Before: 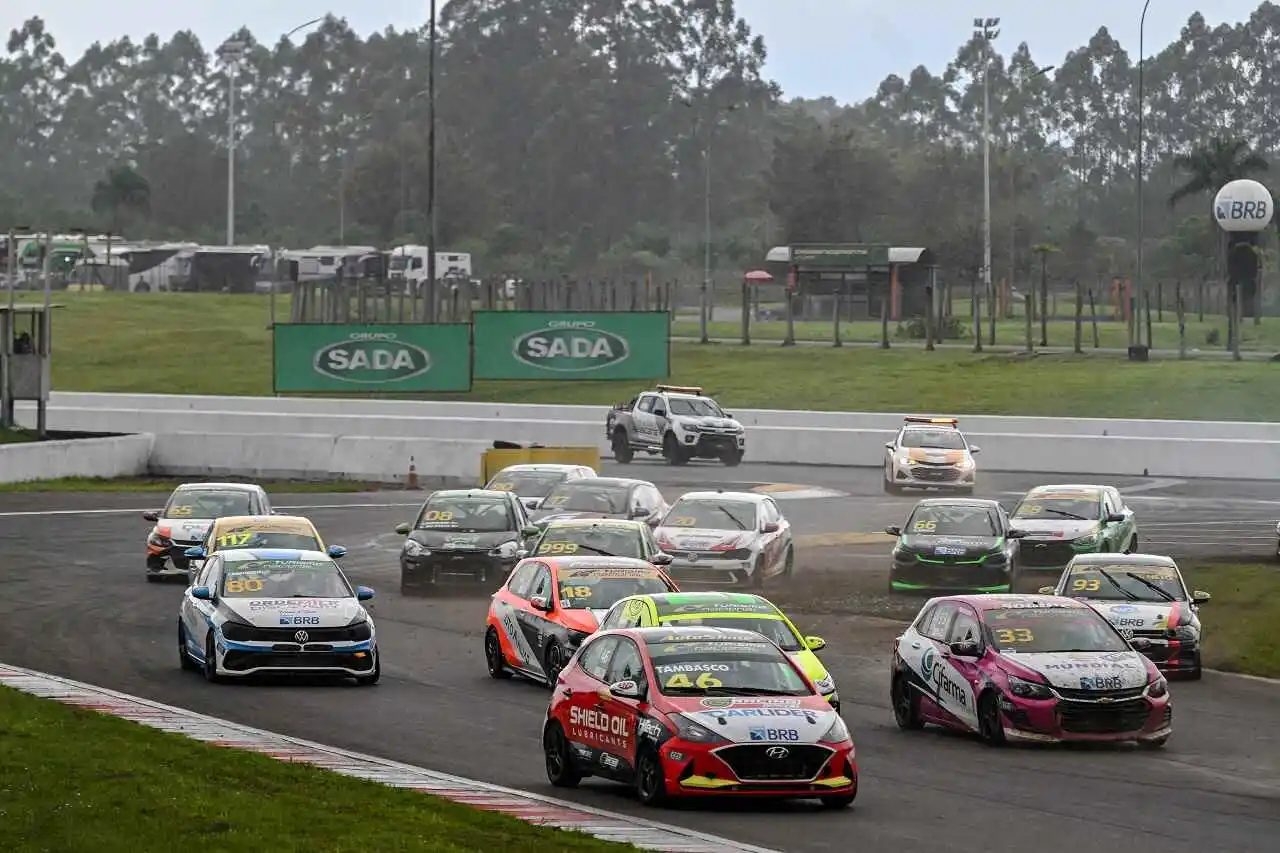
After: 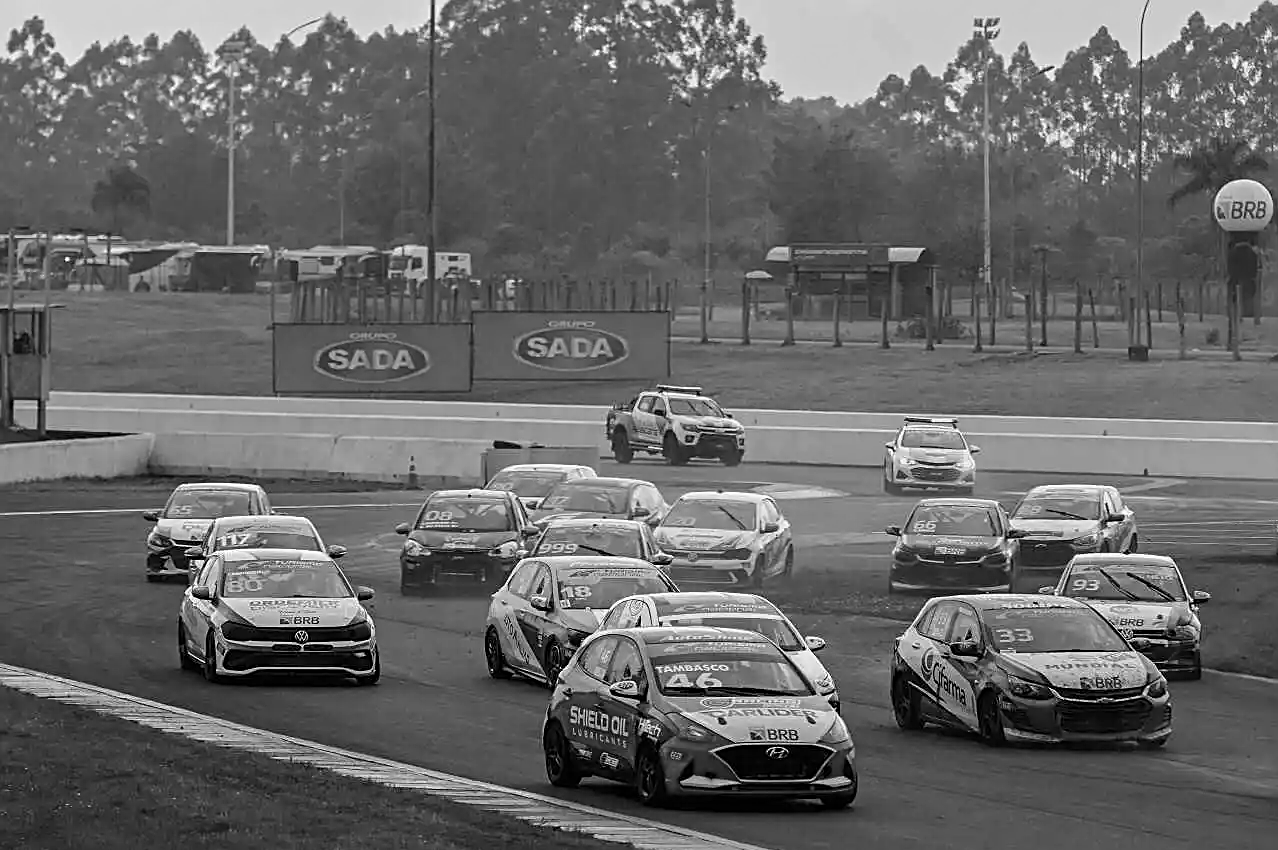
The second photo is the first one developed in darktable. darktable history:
sharpen: on, module defaults
crop: top 0.05%, bottom 0.098%
monochrome: a -71.75, b 75.82
